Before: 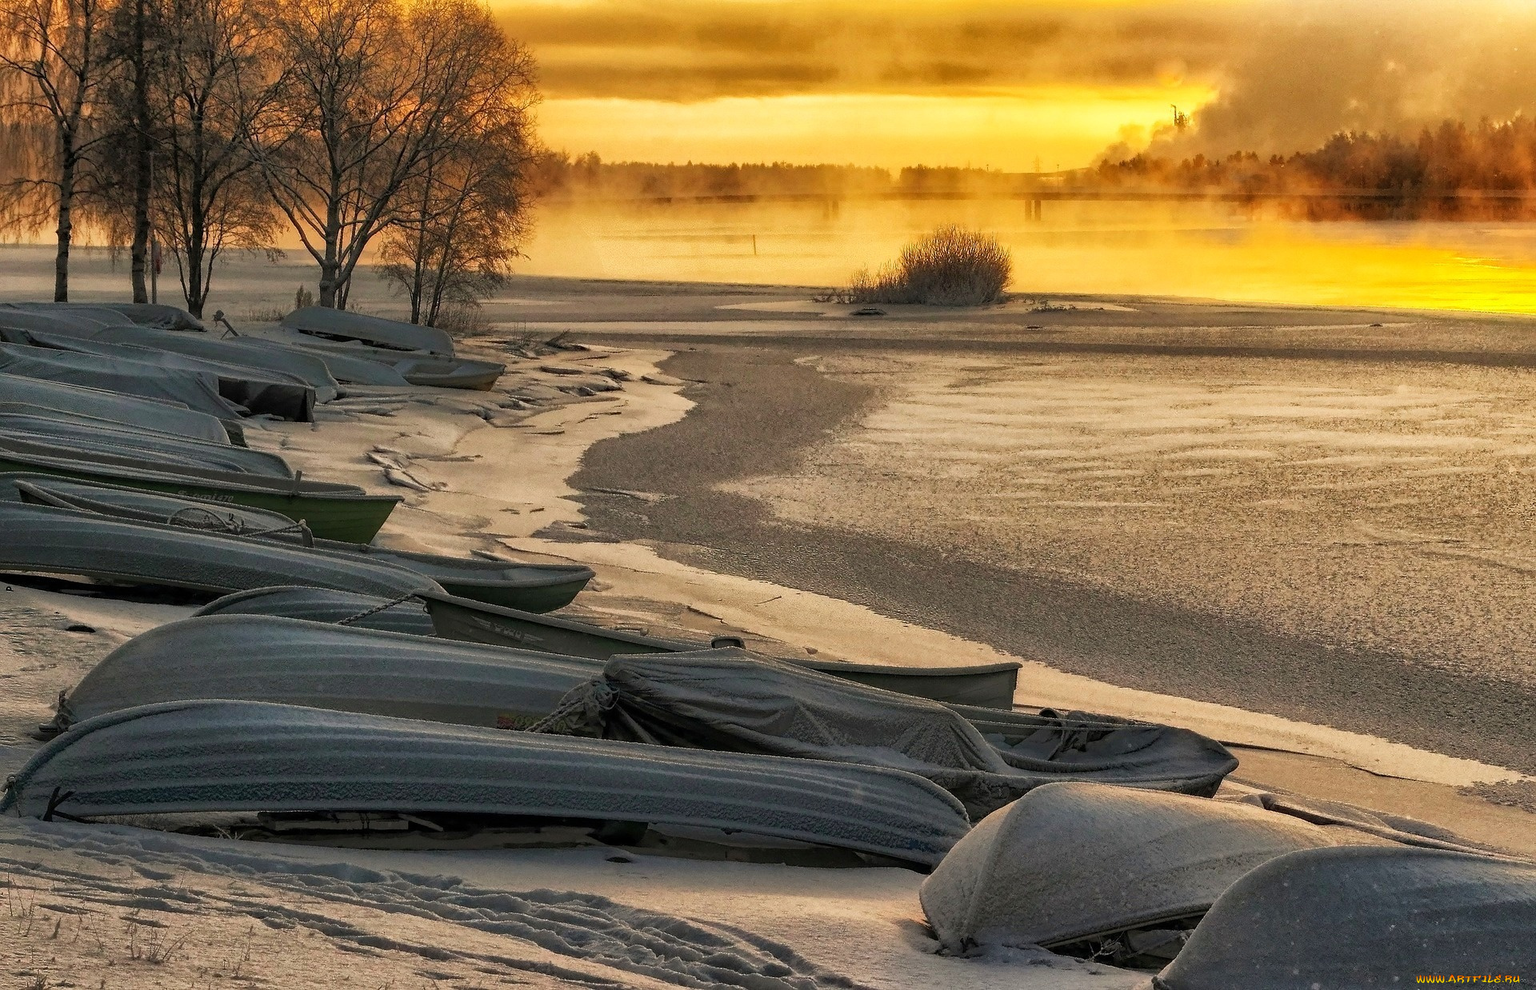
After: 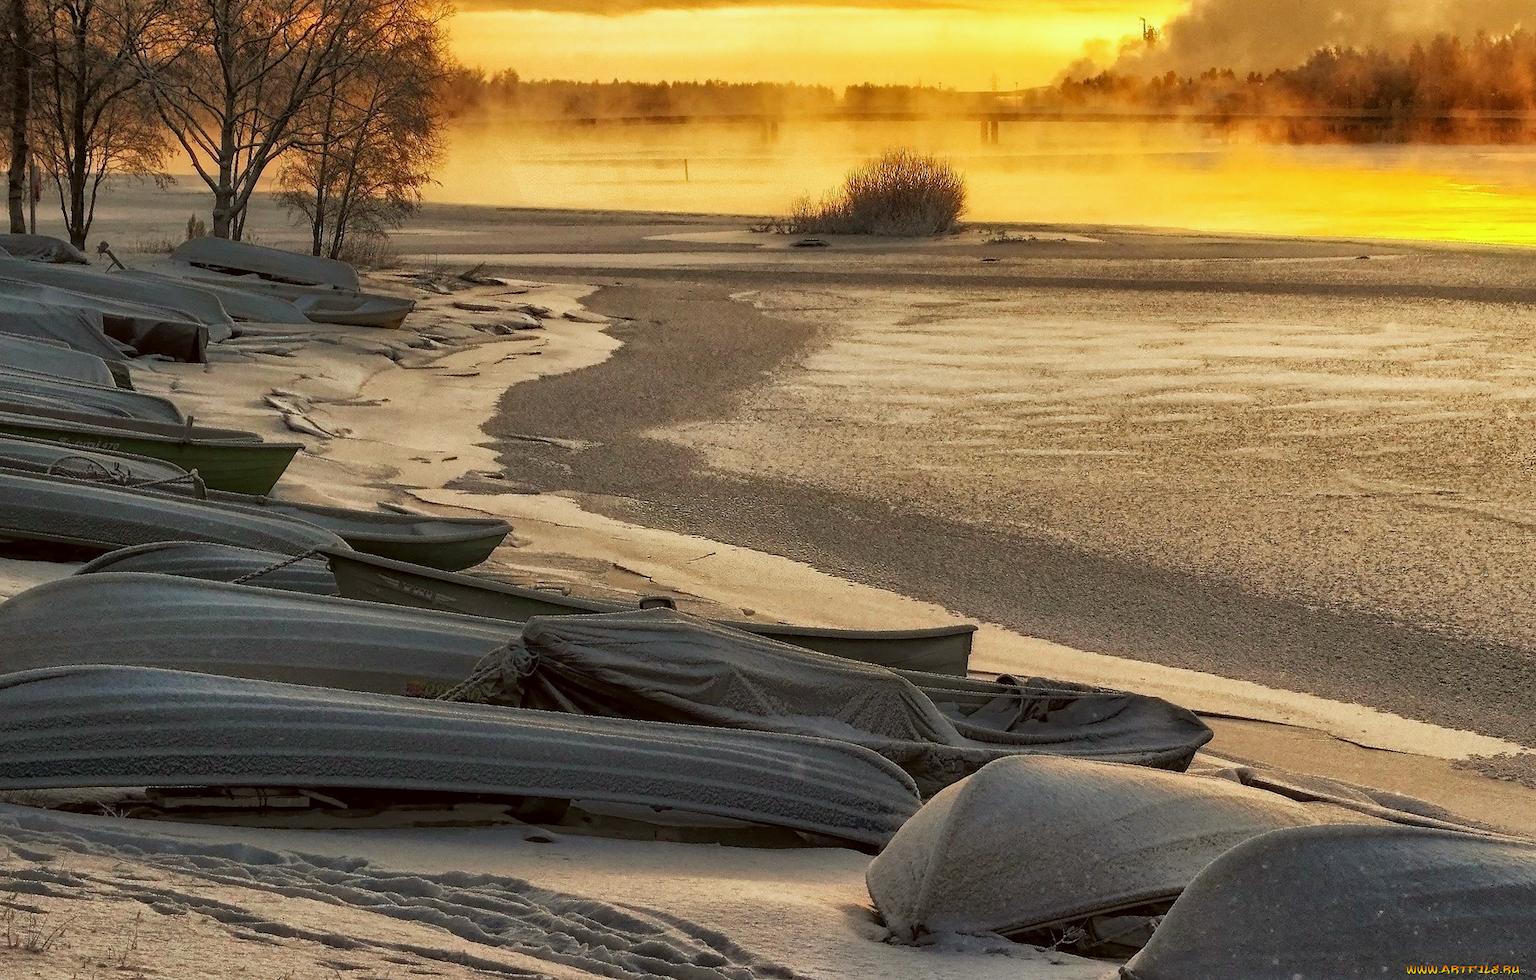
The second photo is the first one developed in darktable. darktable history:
crop and rotate: left 8.122%, top 9.044%
color correction: highlights a* -5.05, highlights b* -3.08, shadows a* 4.01, shadows b* 4.48
